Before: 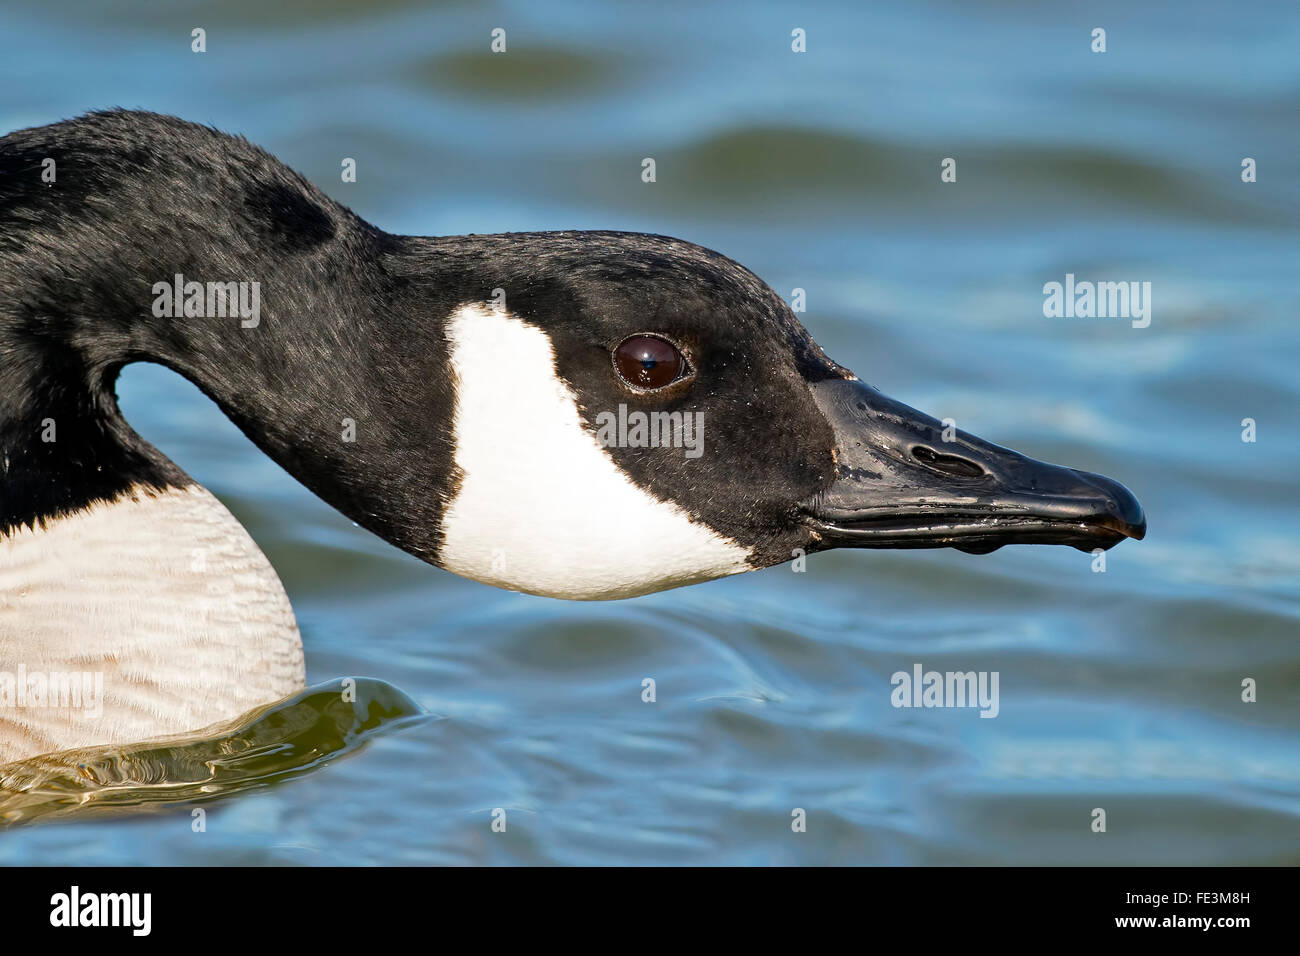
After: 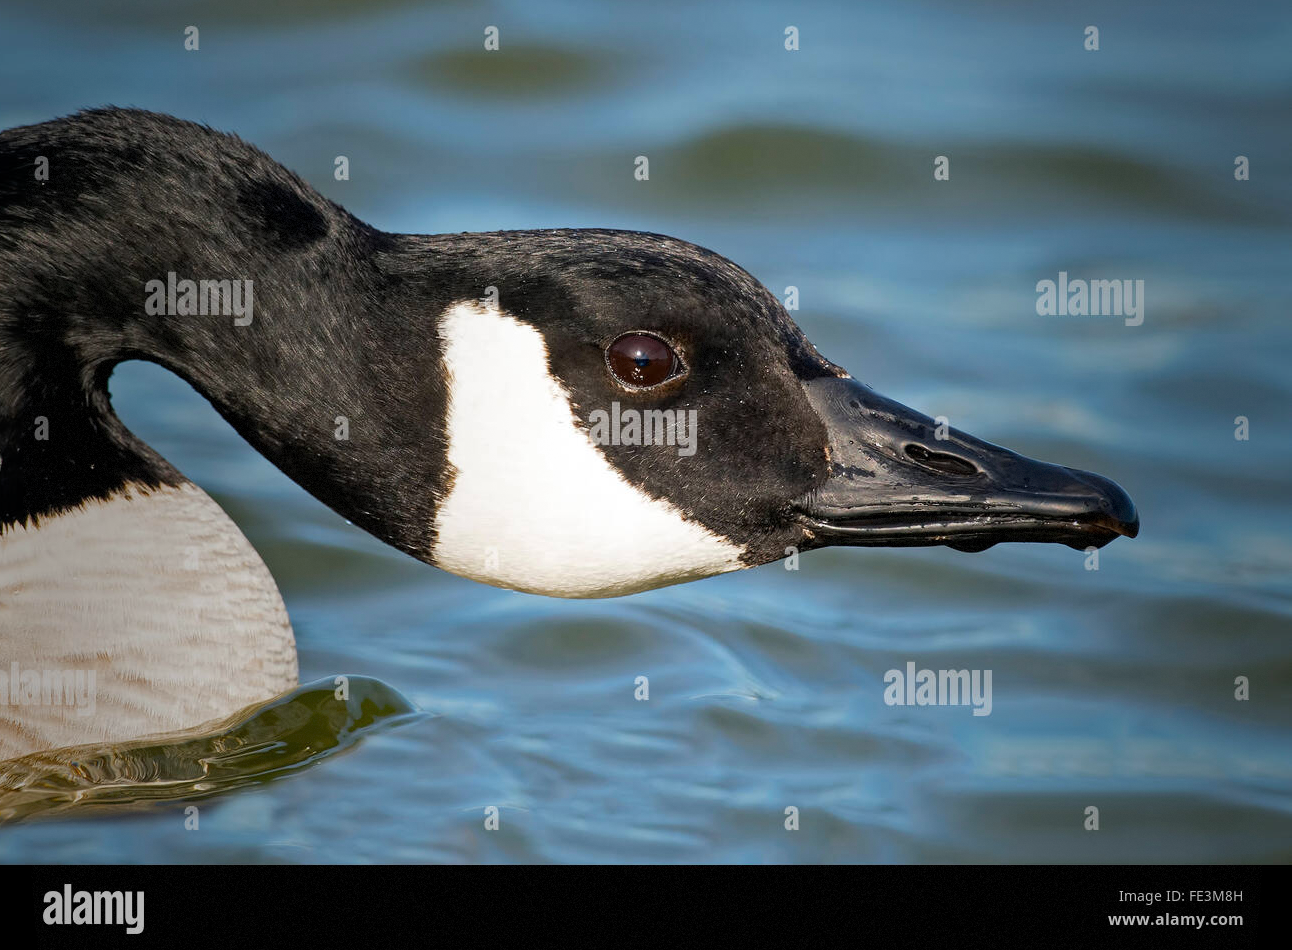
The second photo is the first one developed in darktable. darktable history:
crop and rotate: left 0.576%, top 0.248%, bottom 0.362%
vignetting: fall-off start 17.28%, fall-off radius 136.78%, brightness -0.561, saturation -0.001, center (0, 0.005), width/height ratio 0.626, shape 0.584, dithering 8-bit output
